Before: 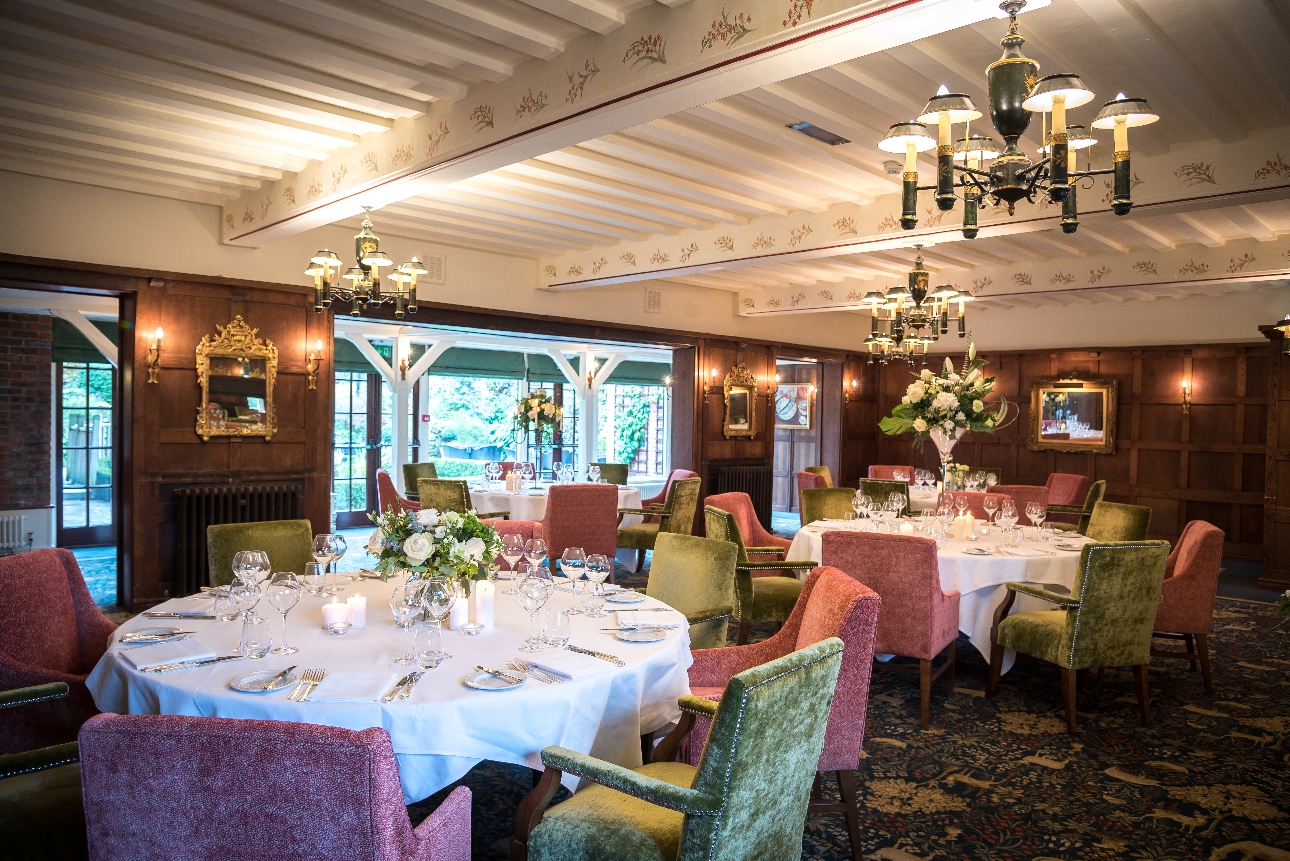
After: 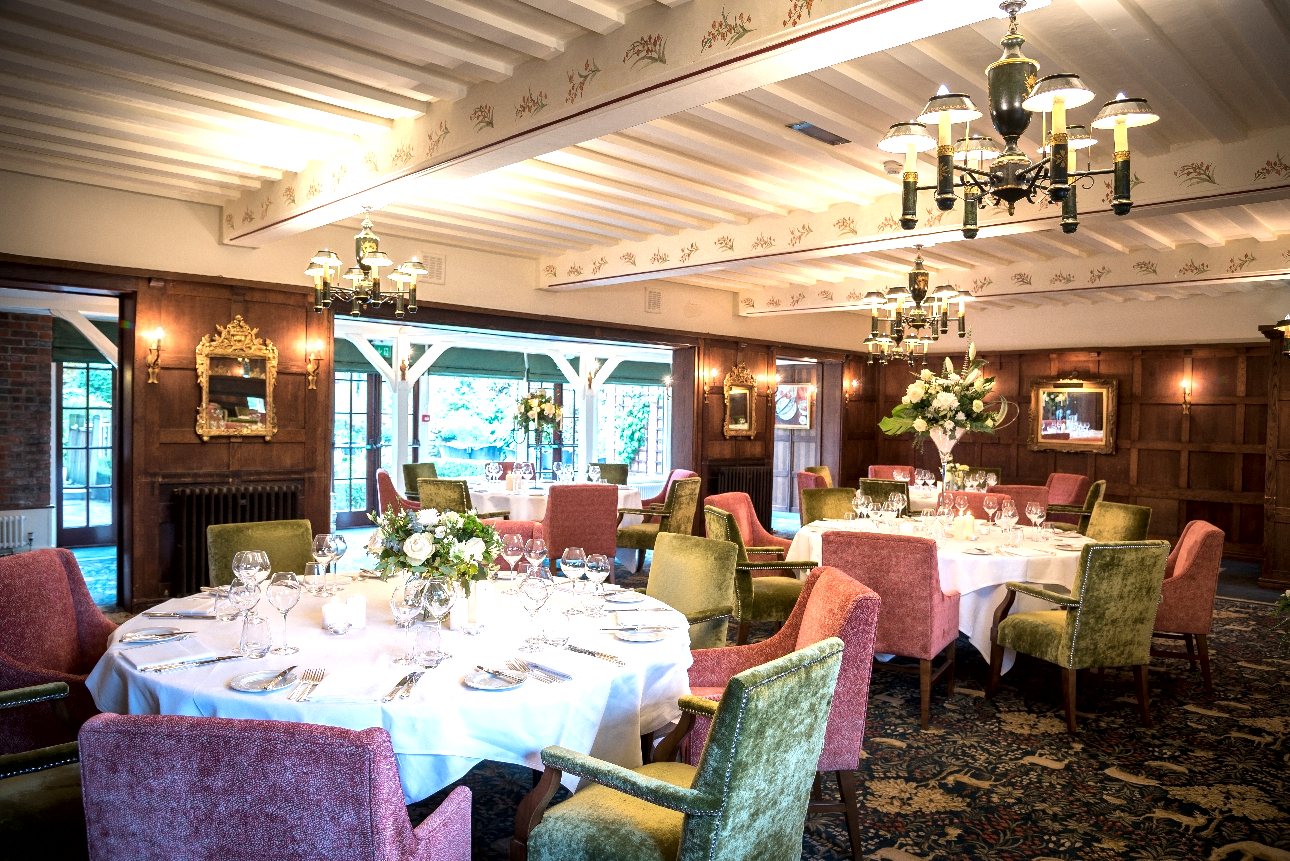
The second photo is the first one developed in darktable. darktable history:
local contrast: mode bilateral grid, contrast 20, coarseness 49, detail 149%, midtone range 0.2
exposure: black level correction 0.001, exposure 0.499 EV, compensate highlight preservation false
